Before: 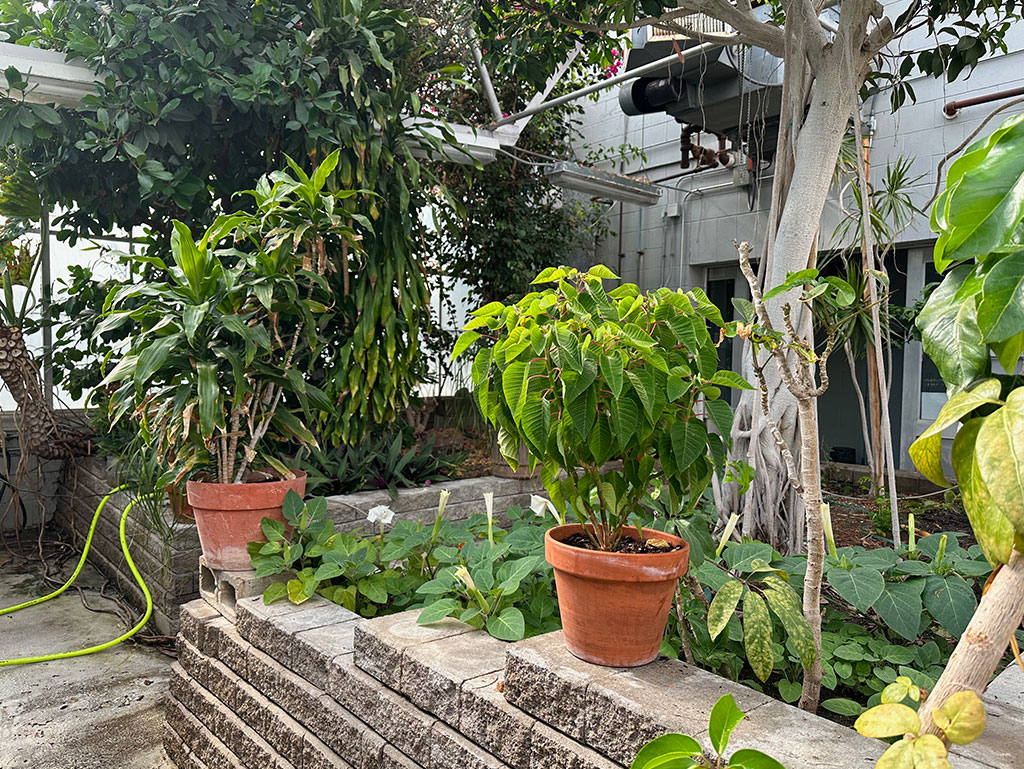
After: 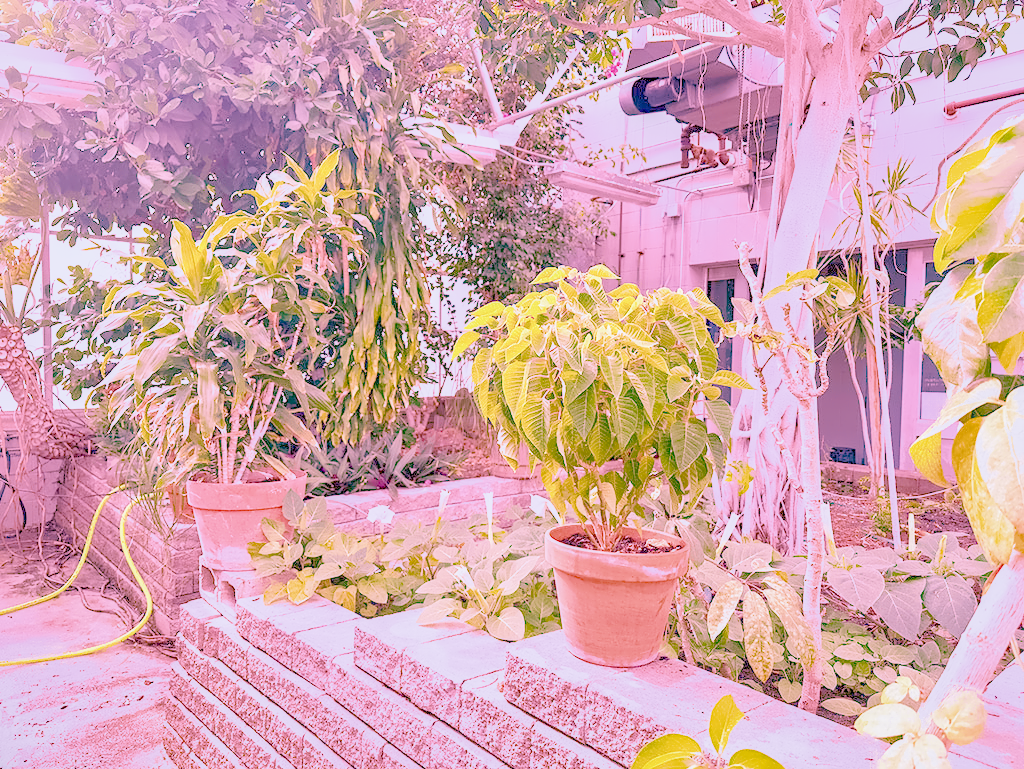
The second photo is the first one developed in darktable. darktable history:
local contrast: on, module defaults
color calibration: illuminant as shot in camera, x 0.358, y 0.373, temperature 4628.91 K
color balance rgb: perceptual saturation grading › global saturation 20%, perceptual saturation grading › highlights -25%, perceptual saturation grading › shadows 25%
denoise (profiled): preserve shadows 1.52, scattering 0.002, a [-1, 0, 0], compensate highlight preservation false
exposure: black level correction 0, exposure 1.1 EV, compensate exposure bias true, compensate highlight preservation false
haze removal: compatibility mode true, adaptive false
highlight reconstruction: on, module defaults
hot pixels: on, module defaults
lens correction: scale 1, crop 1, focal 16, aperture 5.6, distance 1000, camera "Canon EOS RP", lens "Canon RF 16mm F2.8 STM"
shadows and highlights: on, module defaults
white balance: red 2.229, blue 1.46
velvia: on, module defaults
filmic rgb: black relative exposure -7.65 EV, white relative exposure 4.56 EV, hardness 3.61, contrast 1.05
